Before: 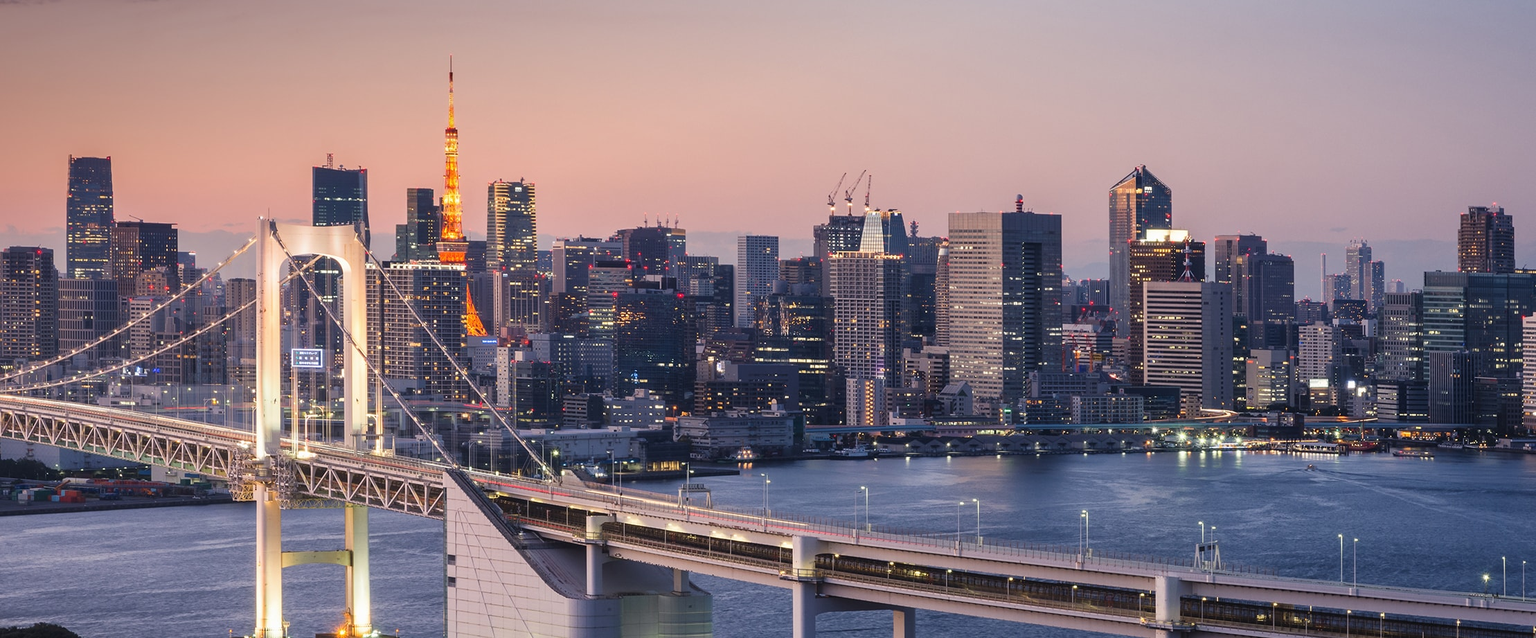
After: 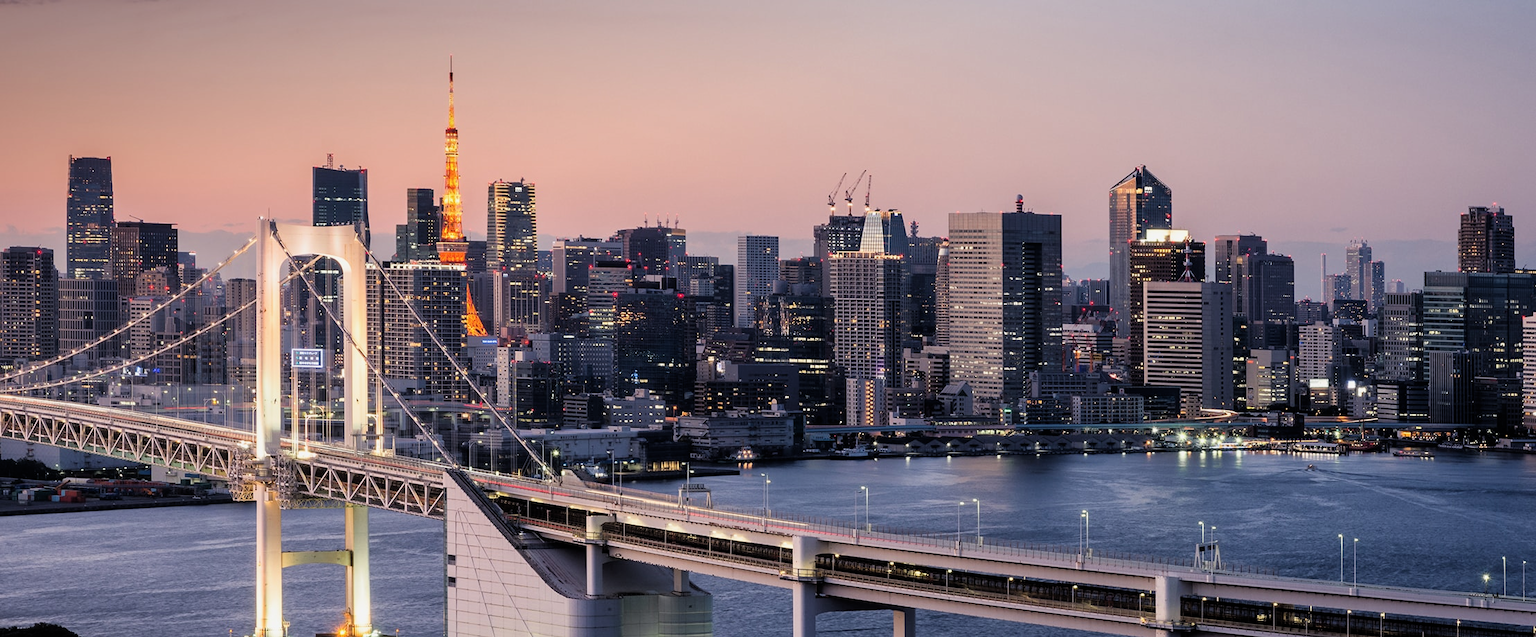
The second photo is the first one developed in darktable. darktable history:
exposure: exposure -0.05 EV
filmic rgb: black relative exposure -4.91 EV, white relative exposure 2.84 EV, hardness 3.7
